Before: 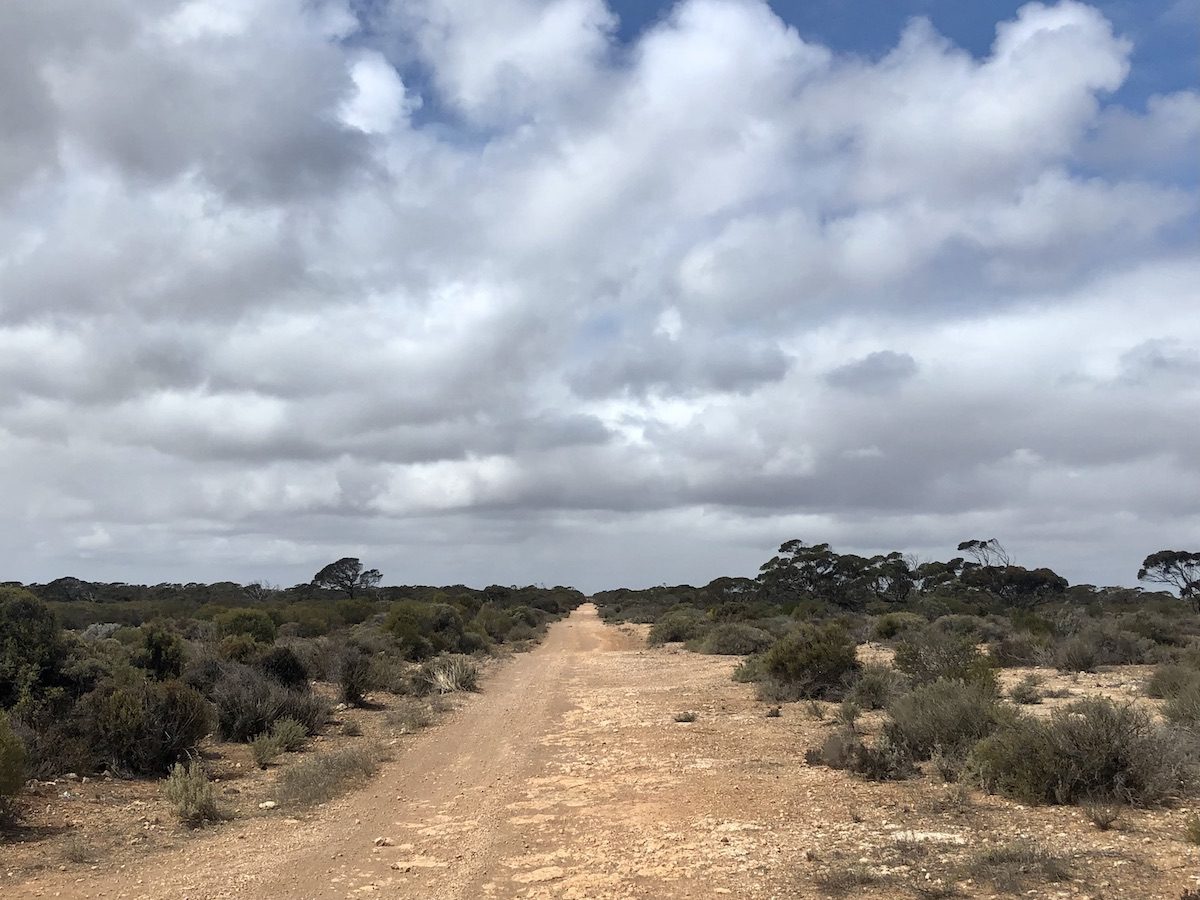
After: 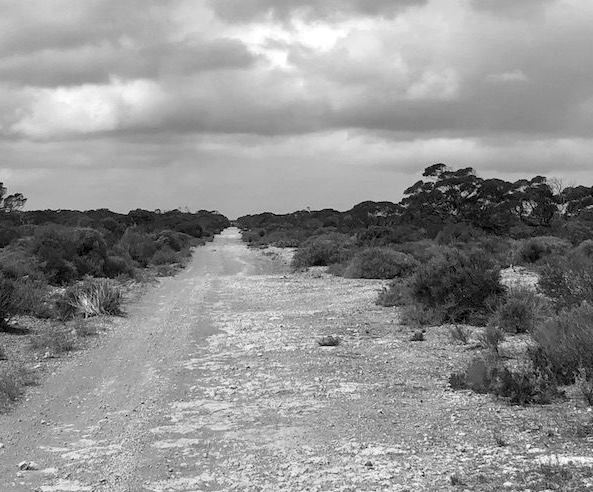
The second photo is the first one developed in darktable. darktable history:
crop: left 29.672%, top 41.786%, right 20.851%, bottom 3.487%
local contrast: highlights 100%, shadows 100%, detail 120%, midtone range 0.2
monochrome: on, module defaults
color balance rgb: linear chroma grading › global chroma 25%, perceptual saturation grading › global saturation 50%
